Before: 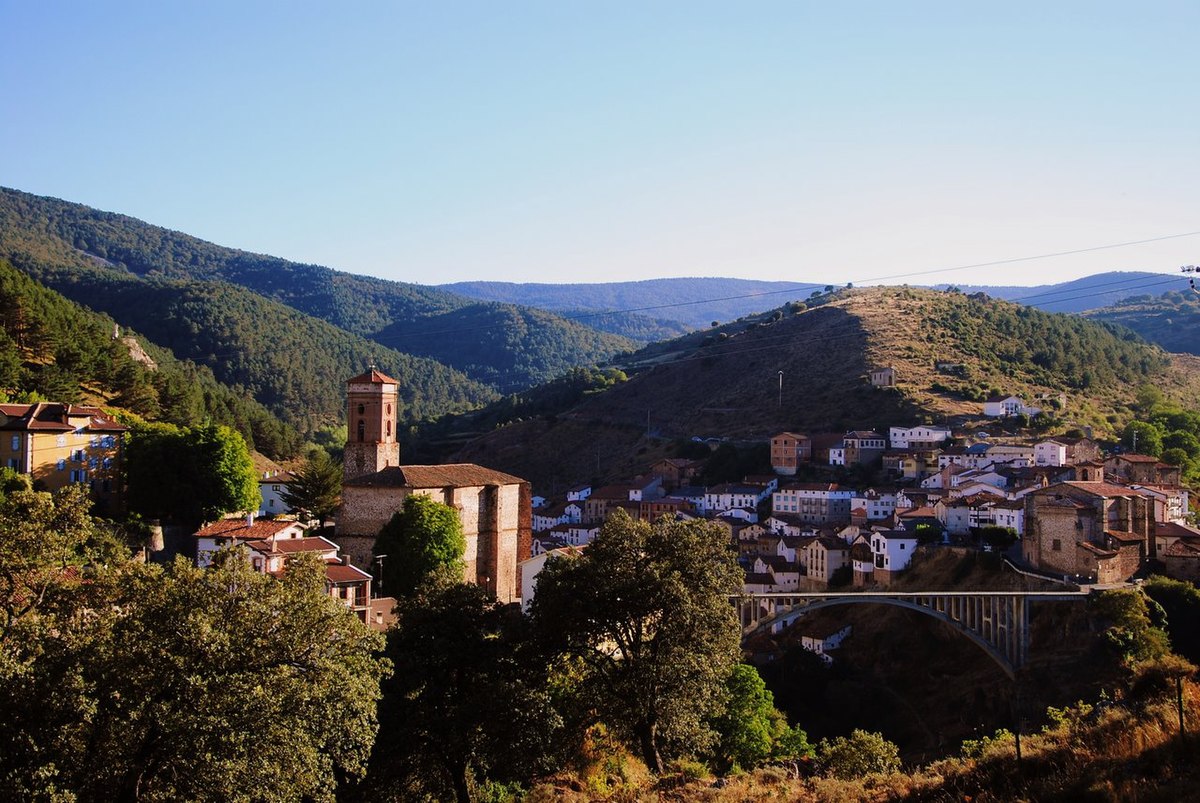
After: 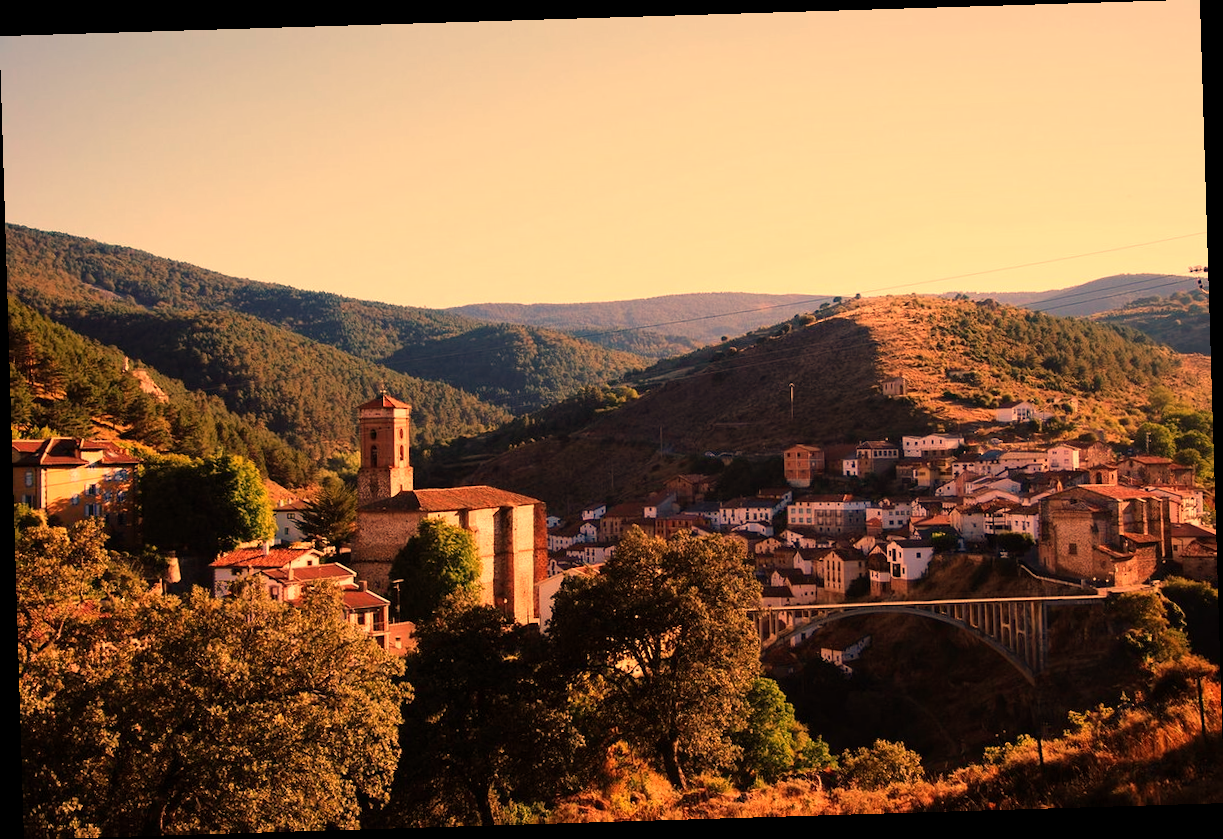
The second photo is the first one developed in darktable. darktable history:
white balance: red 1.467, blue 0.684
rotate and perspective: rotation -1.75°, automatic cropping off
exposure: exposure -0.072 EV, compensate highlight preservation false
